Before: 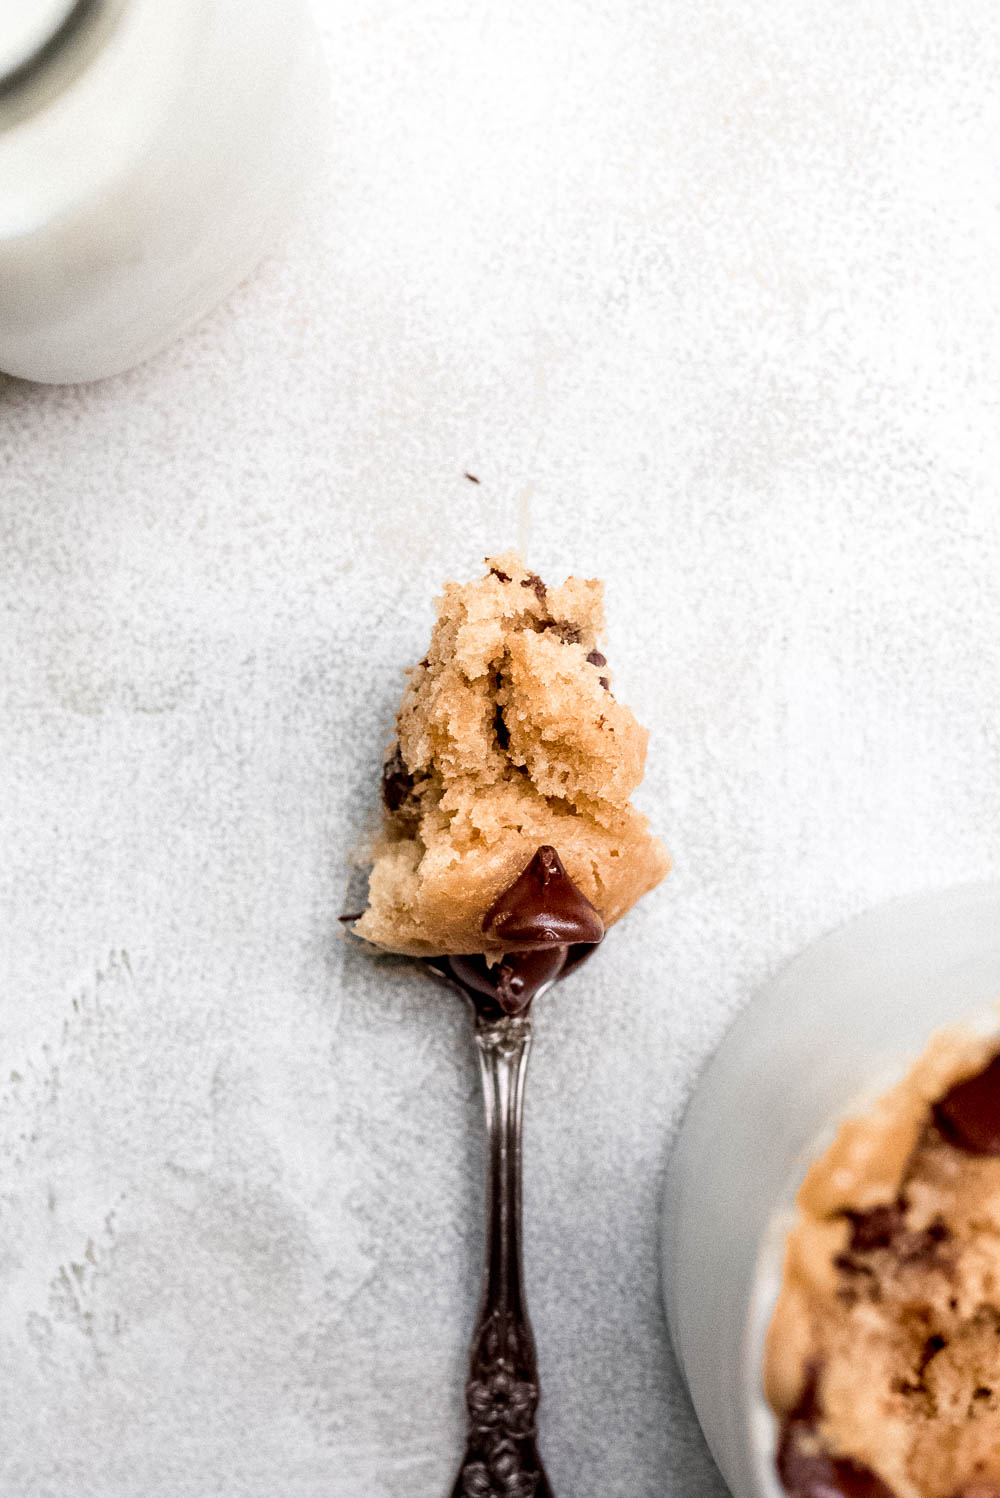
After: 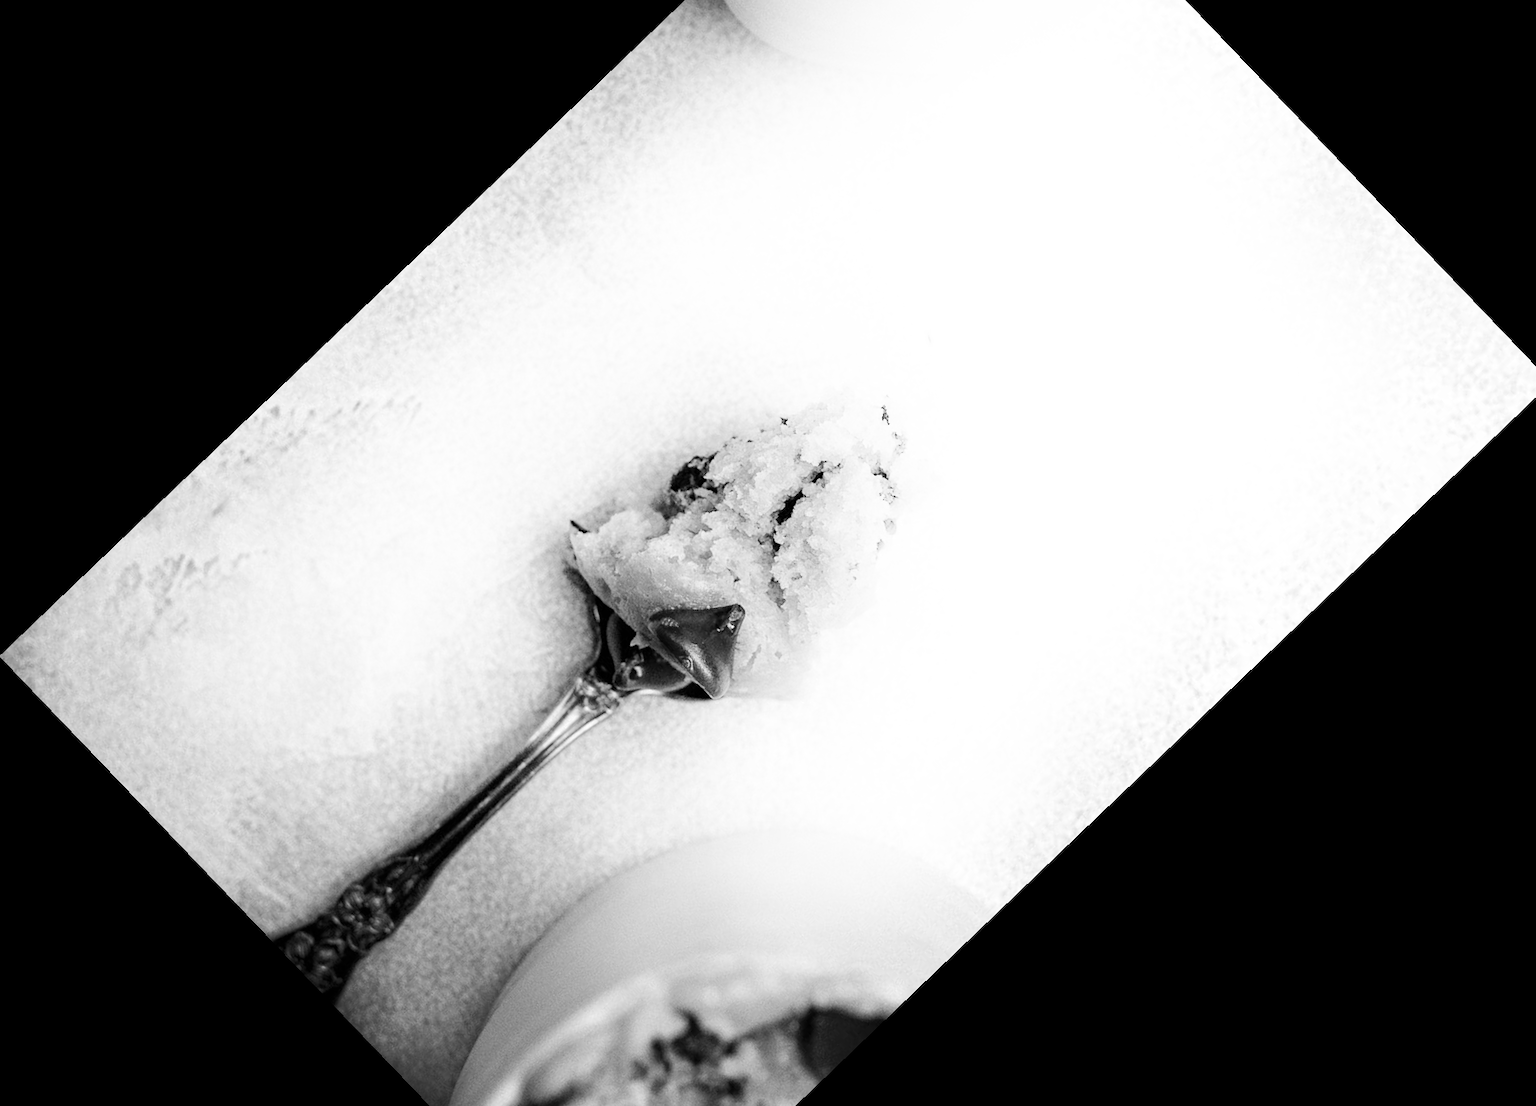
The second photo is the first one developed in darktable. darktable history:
shadows and highlights: shadows -90, highlights 90, soften with gaussian
color zones: curves: ch0 [(0.25, 0.5) (0.423, 0.5) (0.443, 0.5) (0.521, 0.756) (0.568, 0.5) (0.576, 0.5) (0.75, 0.5)]; ch1 [(0.25, 0.5) (0.423, 0.5) (0.443, 0.5) (0.539, 0.873) (0.624, 0.565) (0.631, 0.5) (0.75, 0.5)]
crop and rotate: angle -46.26°, top 16.234%, right 0.912%, bottom 11.704%
monochrome: on, module defaults
